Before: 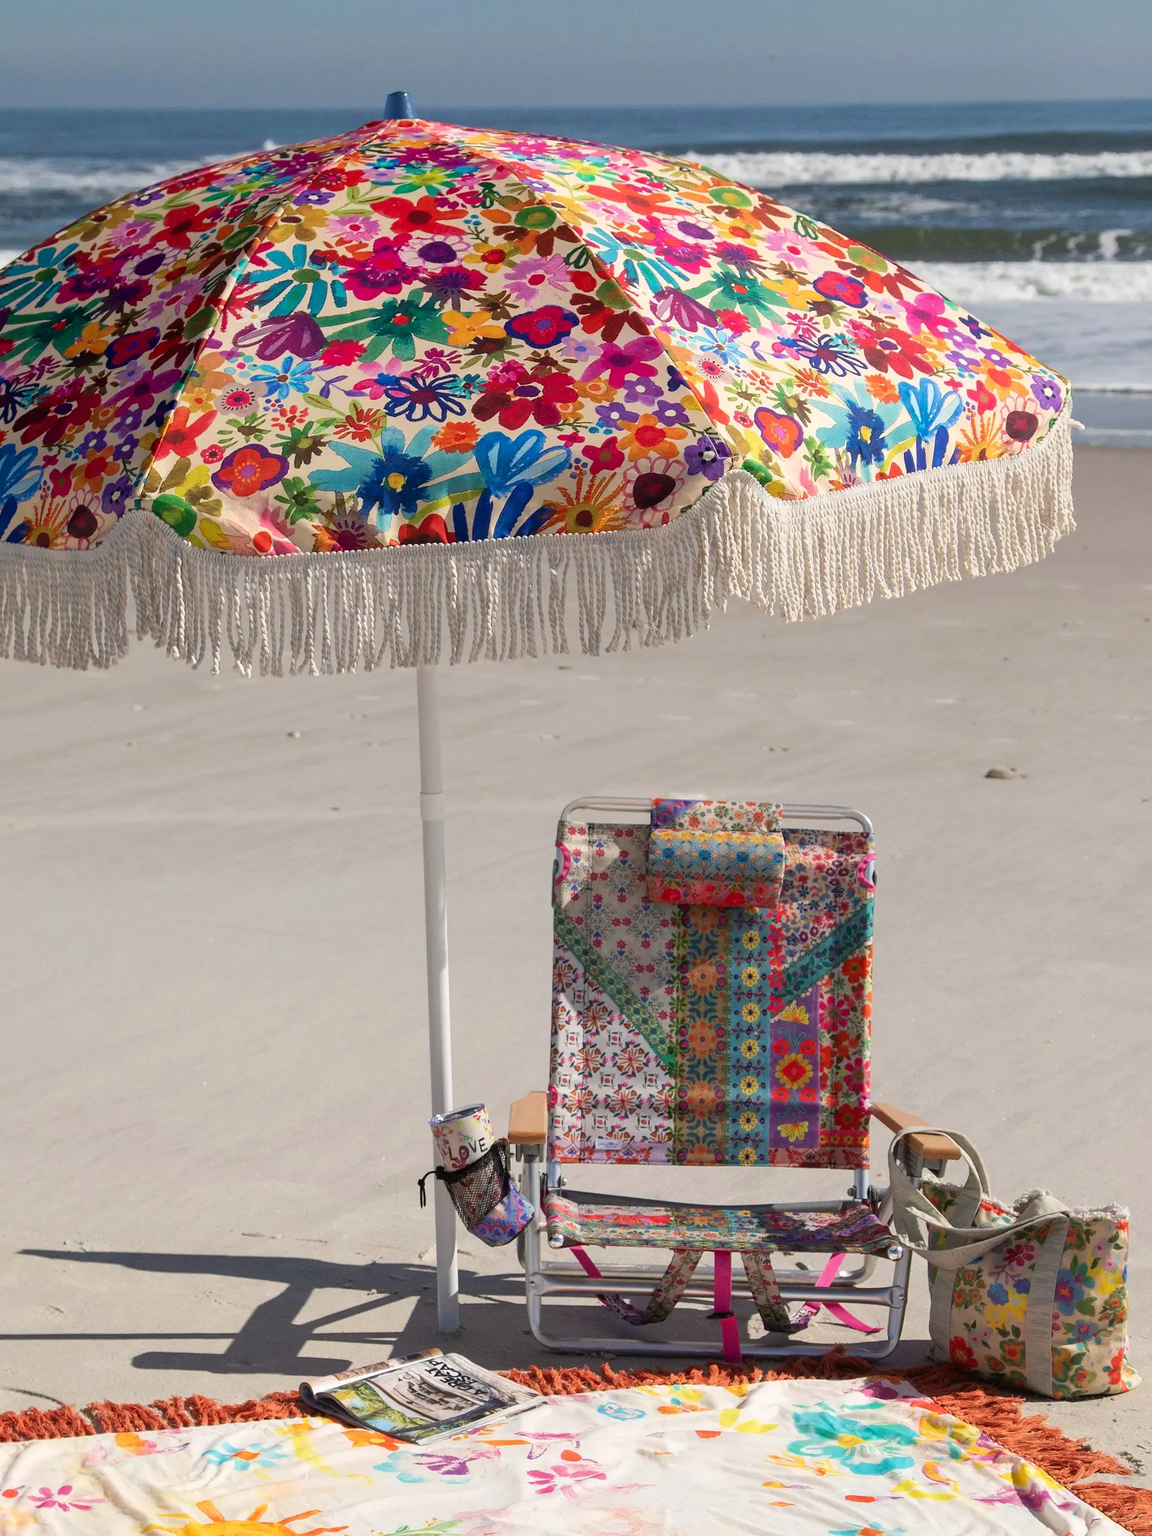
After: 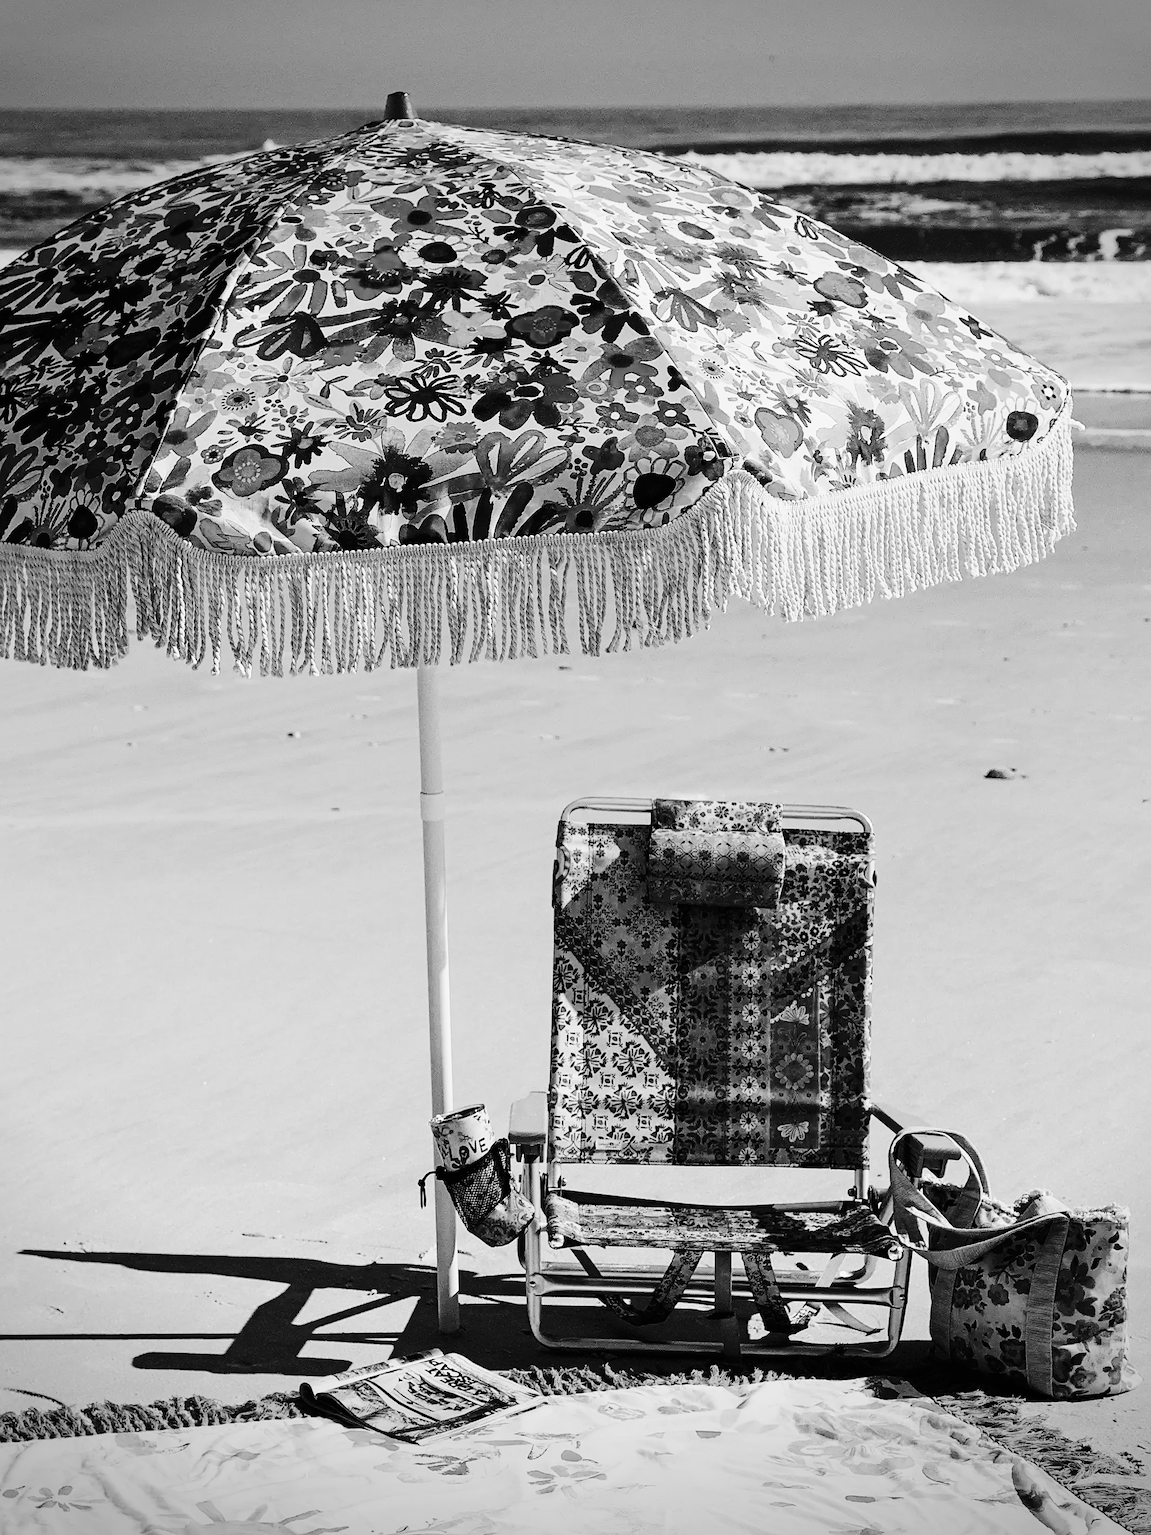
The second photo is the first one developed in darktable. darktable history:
sharpen: radius 1.967
color calibration: output gray [0.28, 0.41, 0.31, 0], gray › normalize channels true, illuminant same as pipeline (D50), adaptation XYZ, x 0.346, y 0.359, gamut compression 0
haze removal: compatibility mode true, adaptive false
vignetting: fall-off start 88.53%, fall-off radius 44.2%, saturation 0.376, width/height ratio 1.161
contrast brightness saturation: contrast 0.4, brightness 0.1, saturation 0.21
tone curve: curves: ch0 [(0, 0) (0.003, 0.012) (0.011, 0.014) (0.025, 0.02) (0.044, 0.034) (0.069, 0.047) (0.1, 0.063) (0.136, 0.086) (0.177, 0.131) (0.224, 0.183) (0.277, 0.243) (0.335, 0.317) (0.399, 0.403) (0.468, 0.488) (0.543, 0.573) (0.623, 0.649) (0.709, 0.718) (0.801, 0.795) (0.898, 0.872) (1, 1)], preserve colors none
filmic rgb: black relative exposure -5 EV, white relative exposure 3.2 EV, hardness 3.42, contrast 1.2, highlights saturation mix -30%
white balance: red 1, blue 1
